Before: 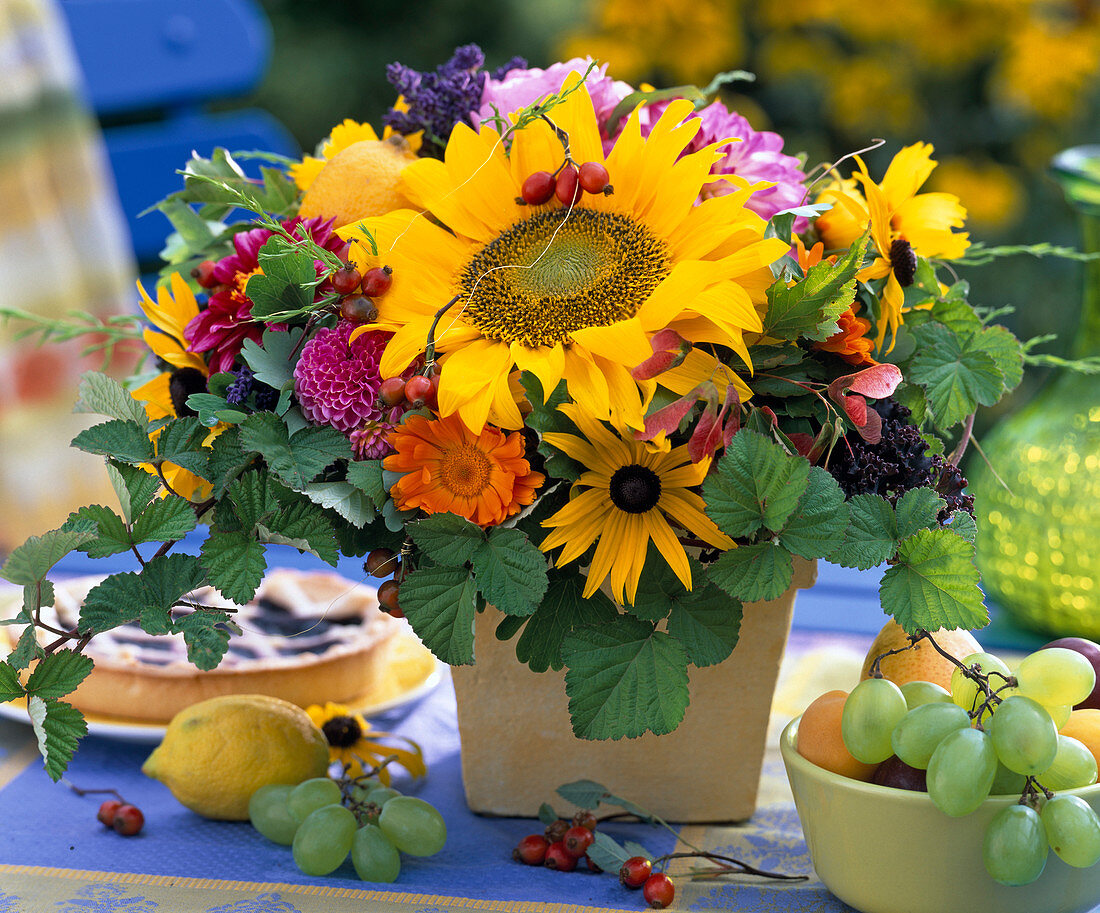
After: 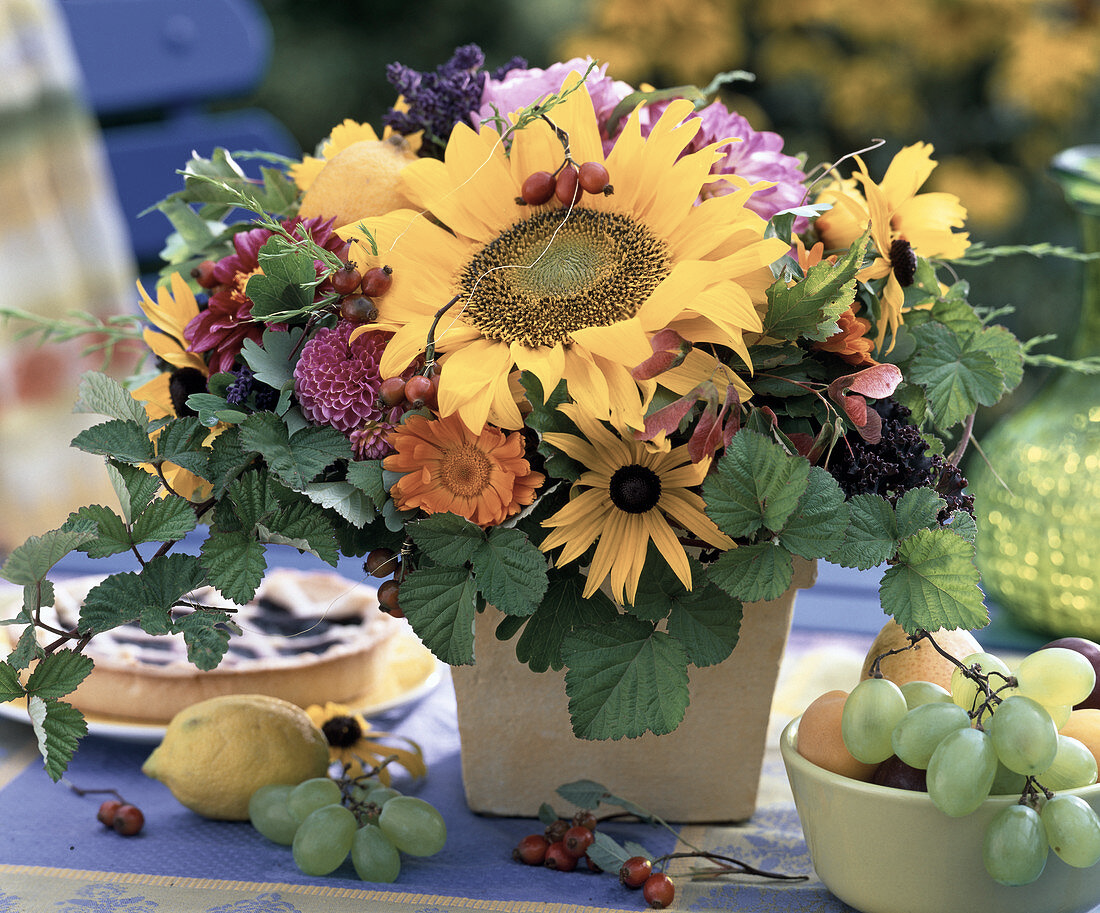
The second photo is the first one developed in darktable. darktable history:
contrast brightness saturation: contrast 0.103, saturation -0.366
